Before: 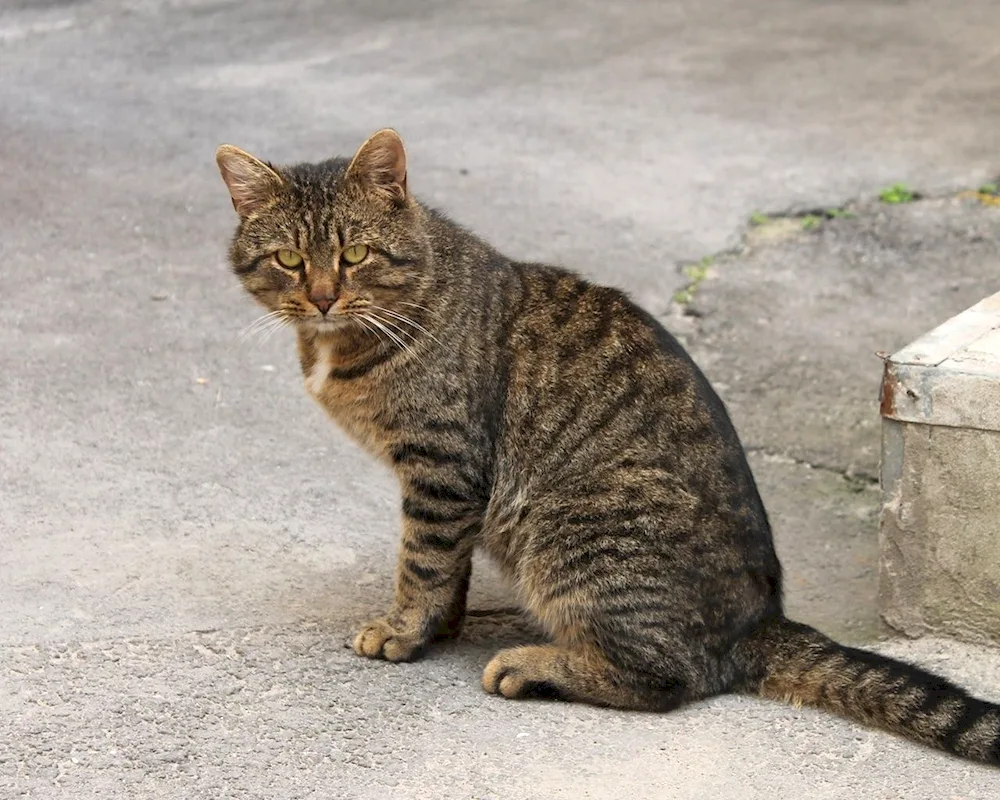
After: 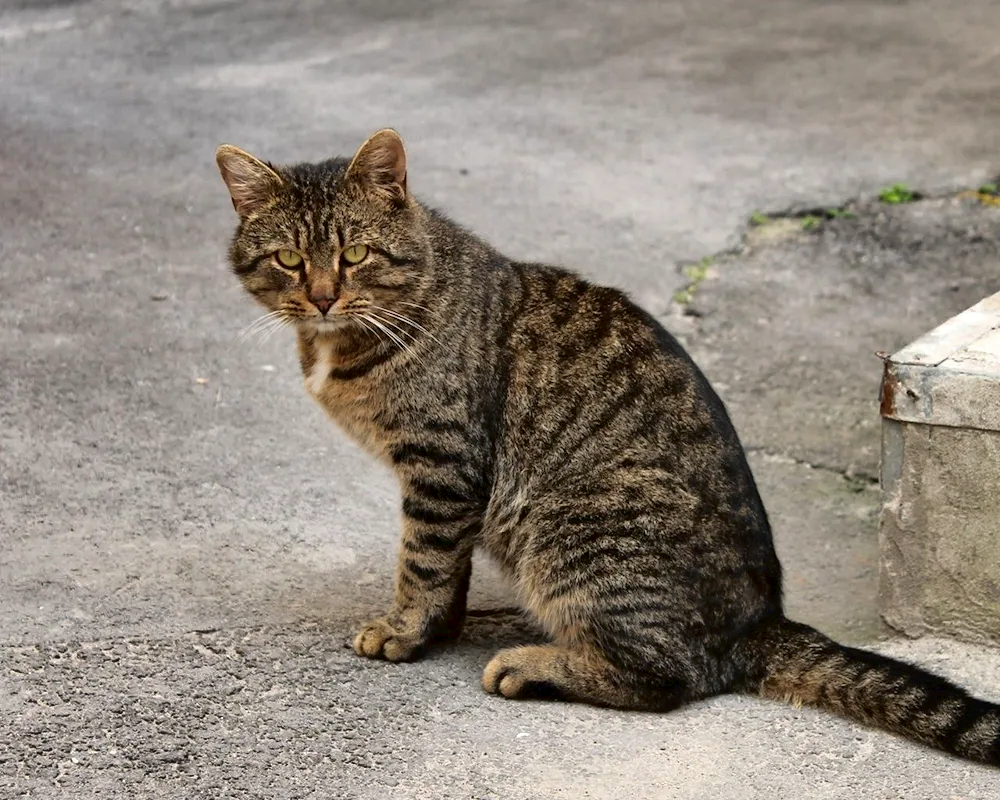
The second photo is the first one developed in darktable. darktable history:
fill light: exposure -2 EV, width 8.6
shadows and highlights: radius 108.52, shadows 40.68, highlights -72.88, low approximation 0.01, soften with gaussian
